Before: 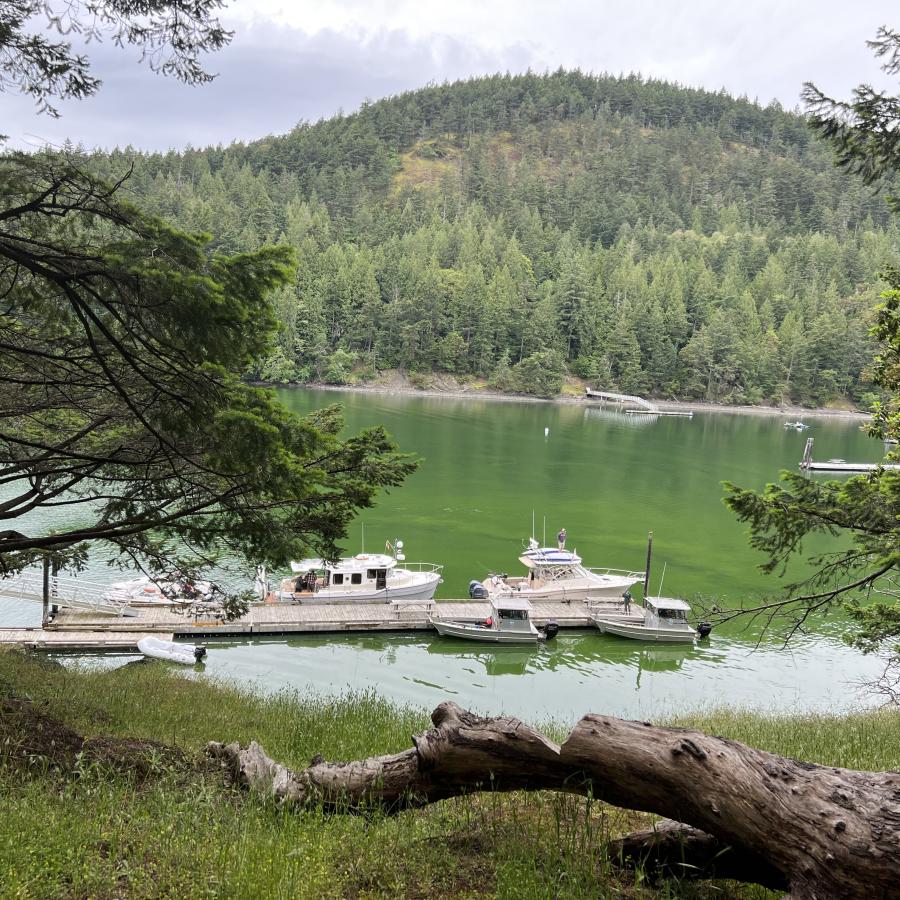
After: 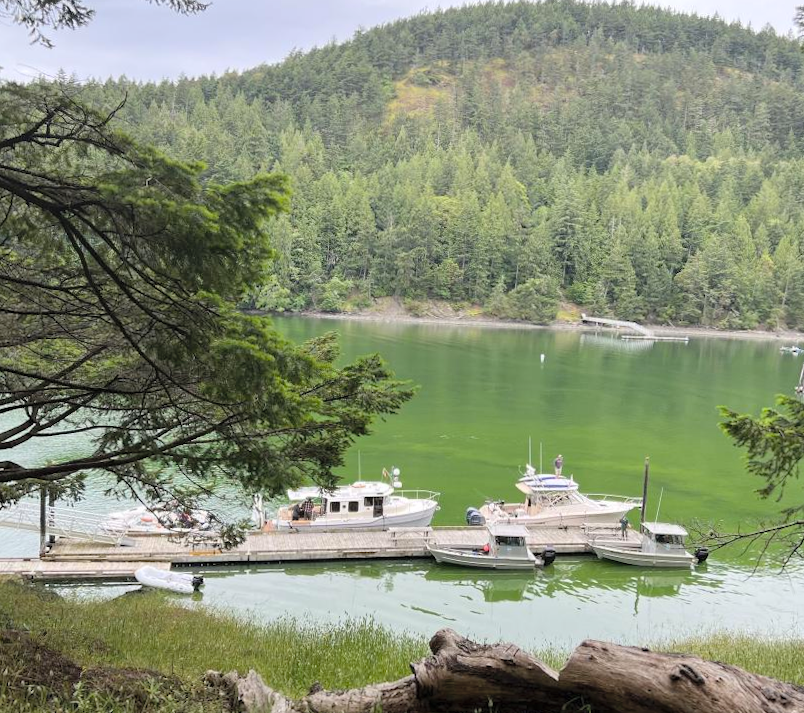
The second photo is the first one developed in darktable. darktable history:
color balance: output saturation 110%
contrast brightness saturation: brightness 0.13
crop: top 7.49%, right 9.717%, bottom 11.943%
rotate and perspective: rotation -0.45°, automatic cropping original format, crop left 0.008, crop right 0.992, crop top 0.012, crop bottom 0.988
